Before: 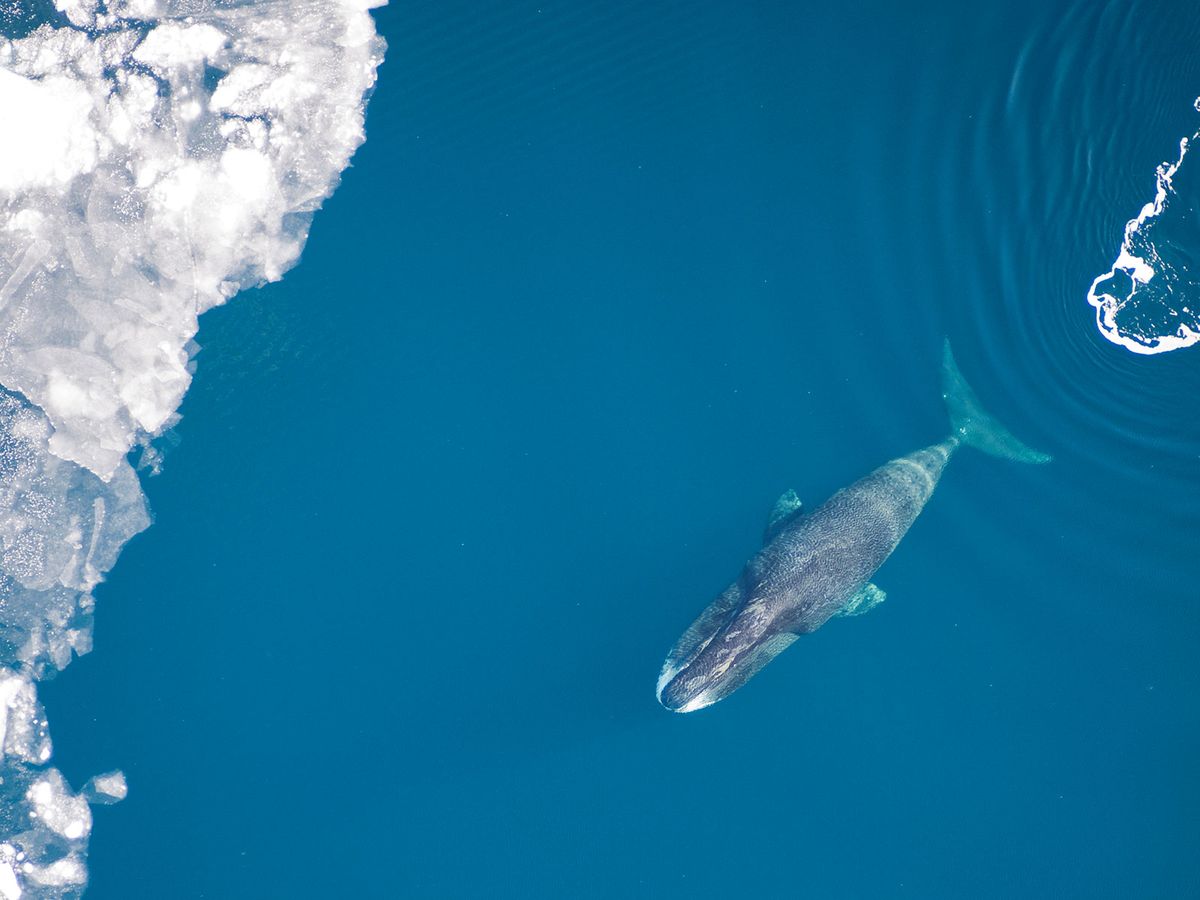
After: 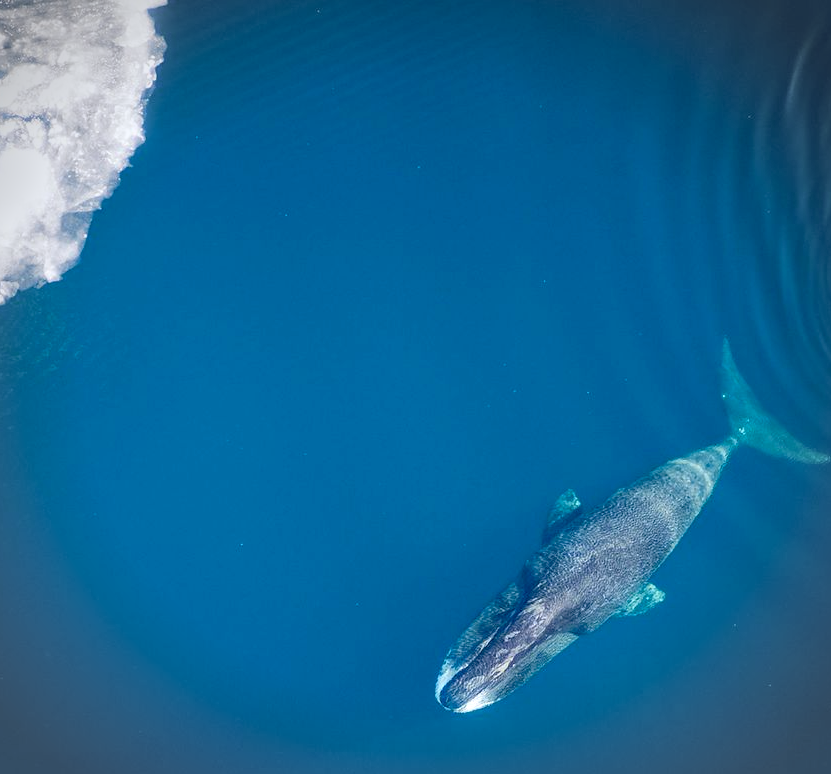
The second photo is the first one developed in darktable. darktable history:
white balance: red 0.98, blue 1.034
vignetting: automatic ratio true
bloom: size 3%, threshold 100%, strength 0%
exposure: black level correction 0.025, exposure 0.182 EV, compensate highlight preservation false
crop: left 18.479%, right 12.2%, bottom 13.971%
